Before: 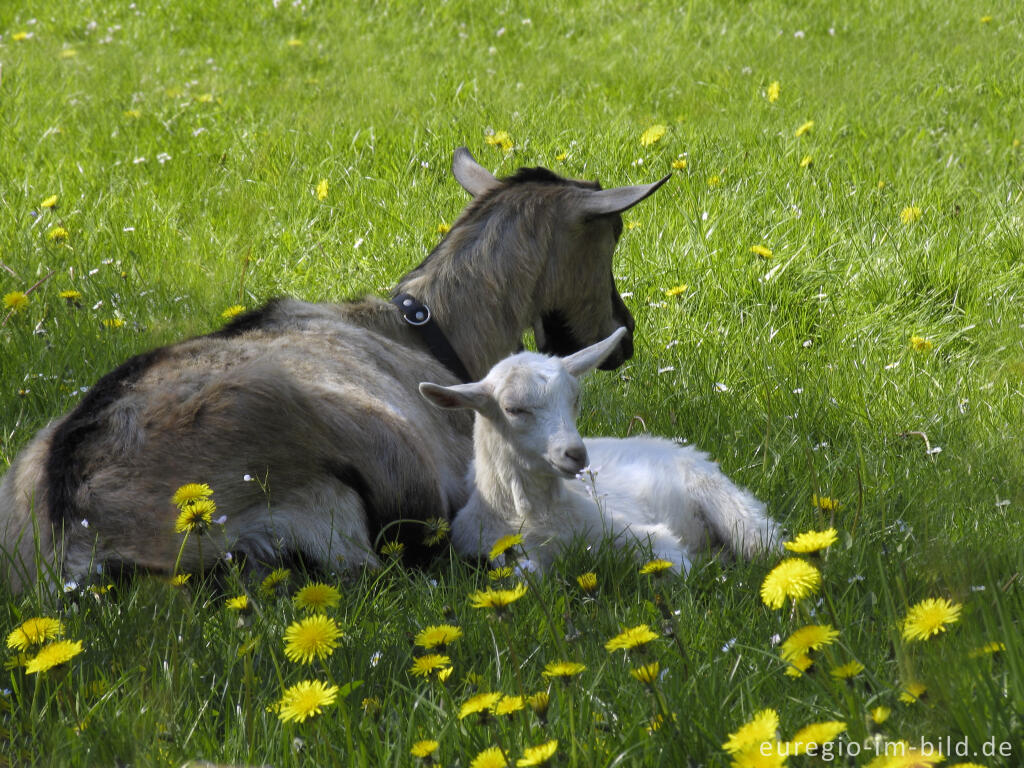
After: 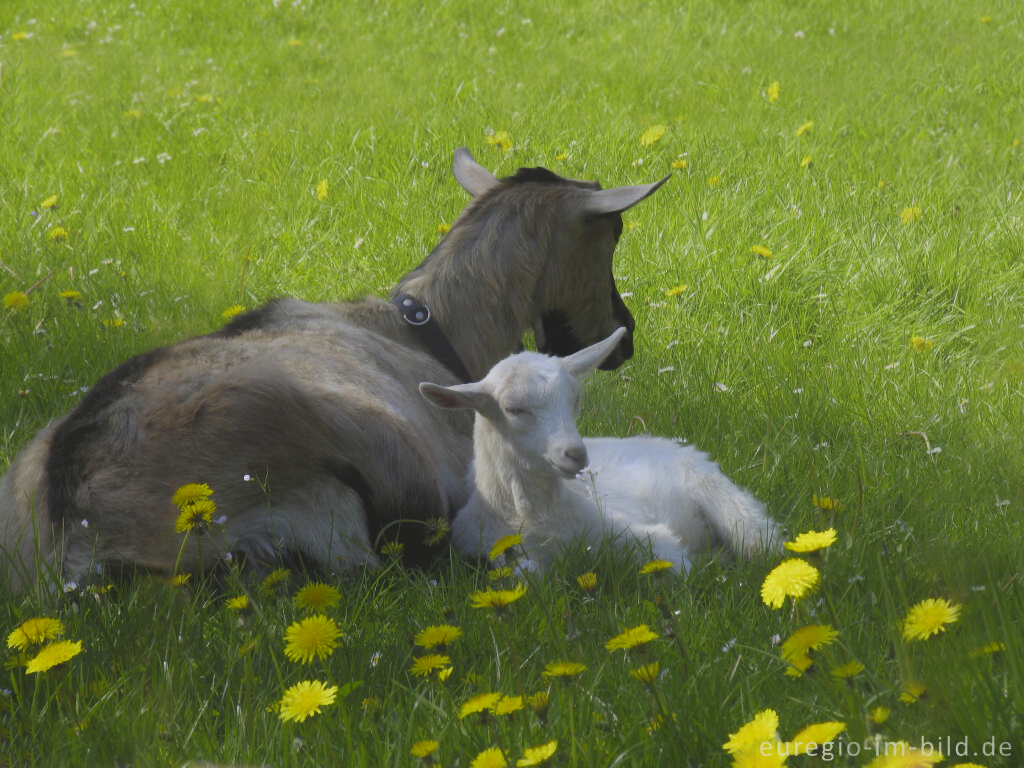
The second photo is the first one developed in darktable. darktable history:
contrast equalizer: y [[0.627 ×6], [0.563 ×6], [0 ×6], [0 ×6], [0 ×6]], mix -0.994
